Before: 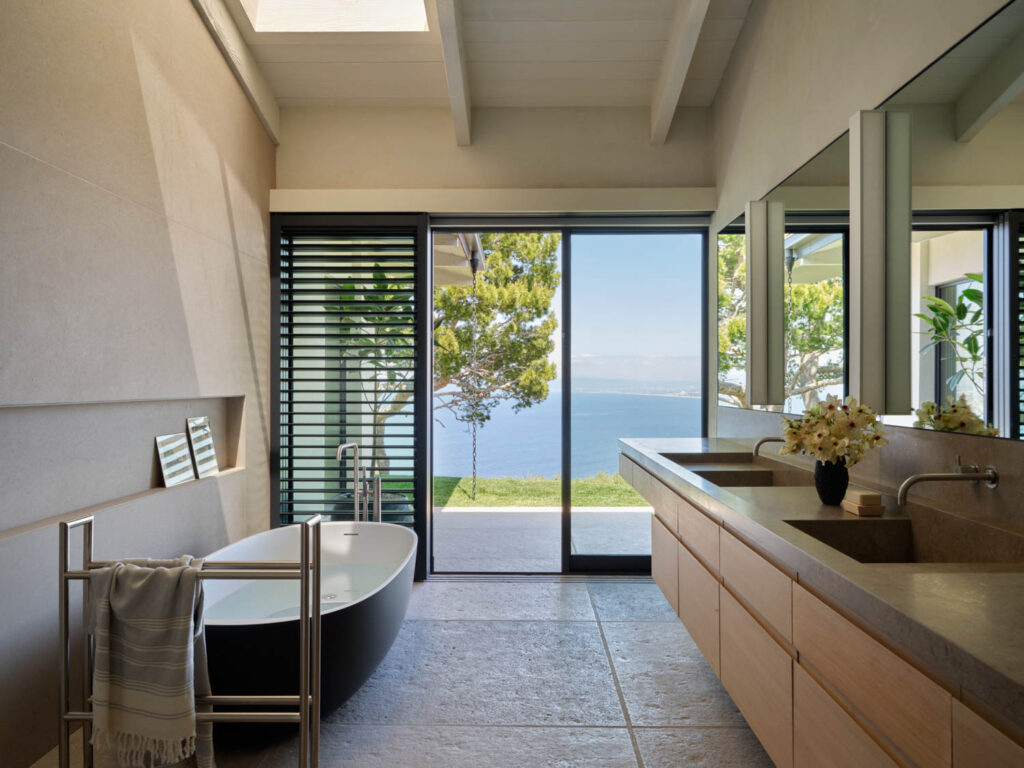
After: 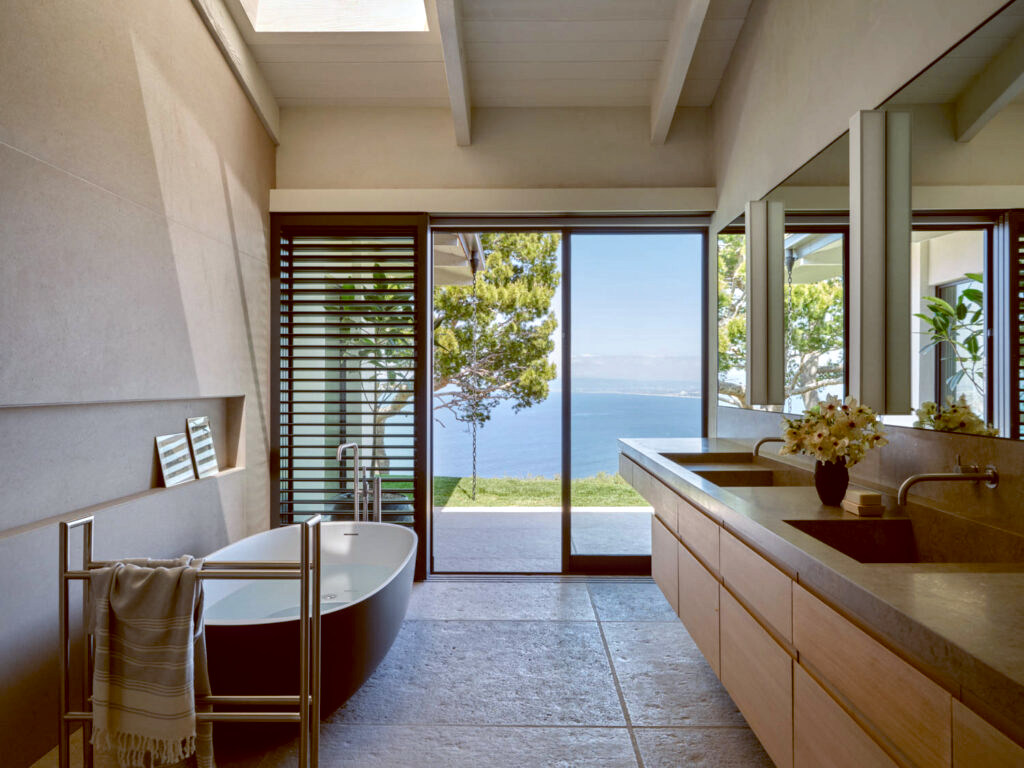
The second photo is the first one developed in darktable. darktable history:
local contrast: on, module defaults
color balance: lift [1, 1.015, 1.004, 0.985], gamma [1, 0.958, 0.971, 1.042], gain [1, 0.956, 0.977, 1.044]
